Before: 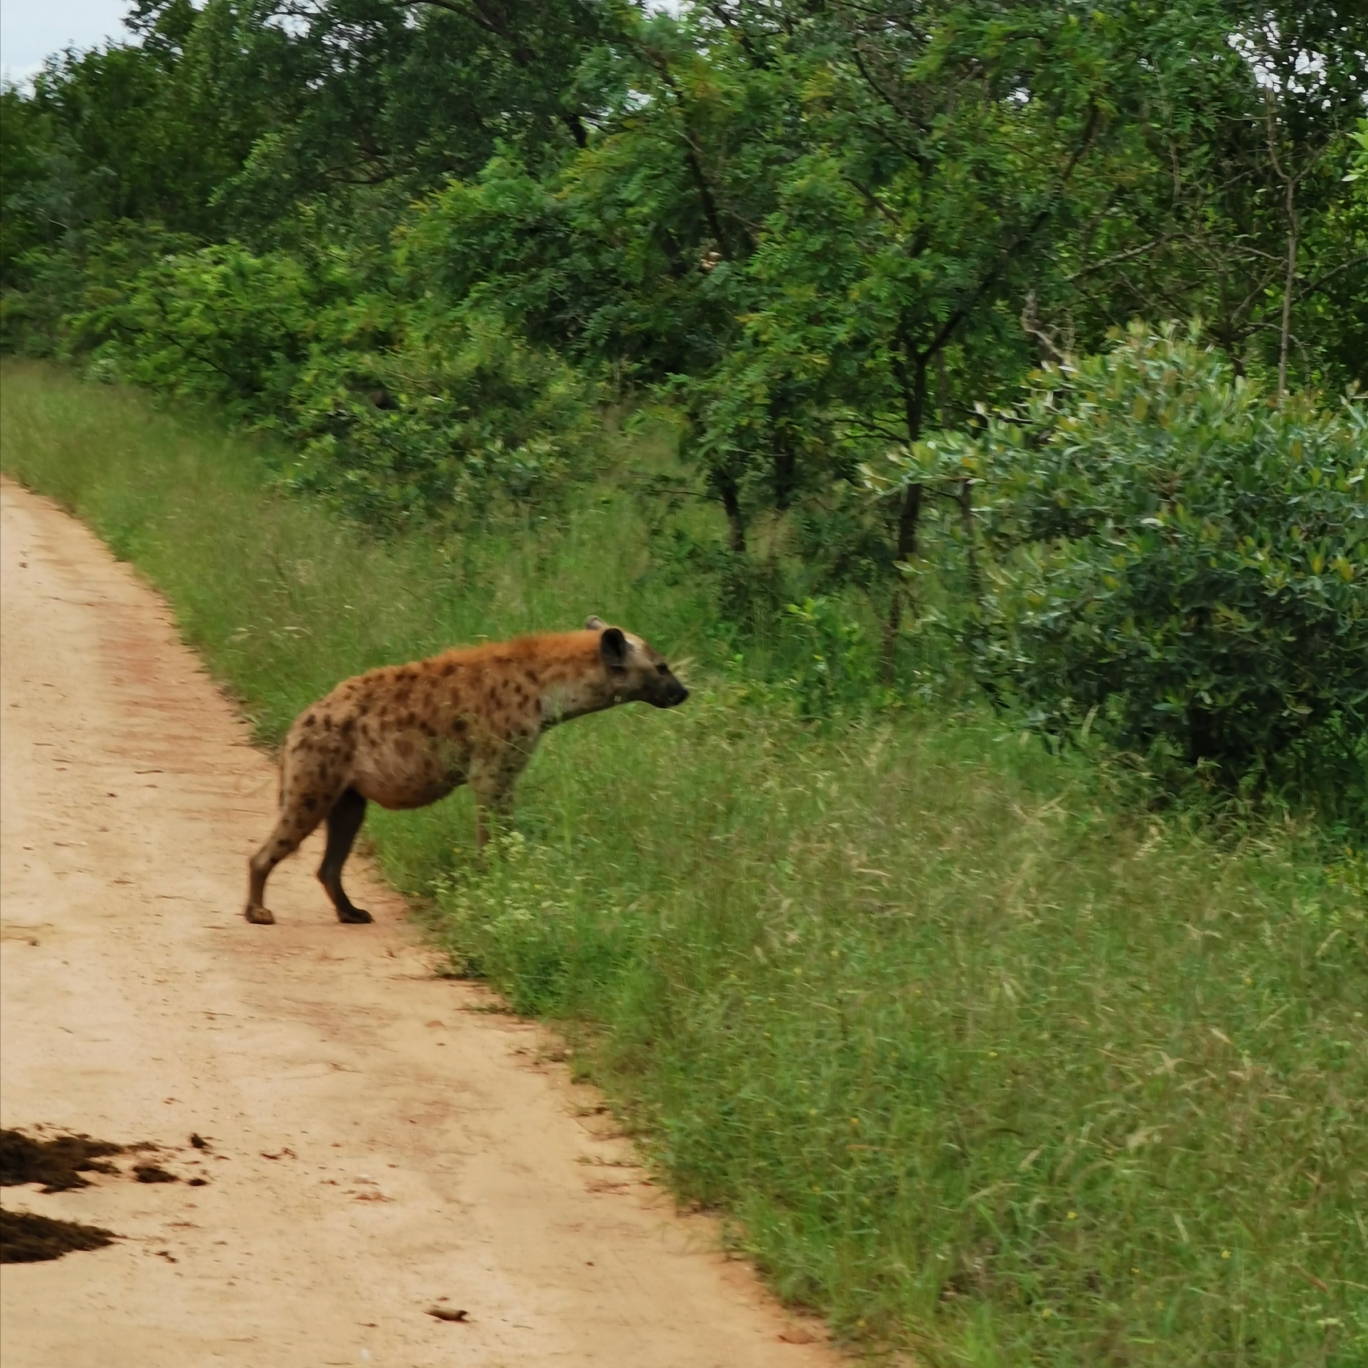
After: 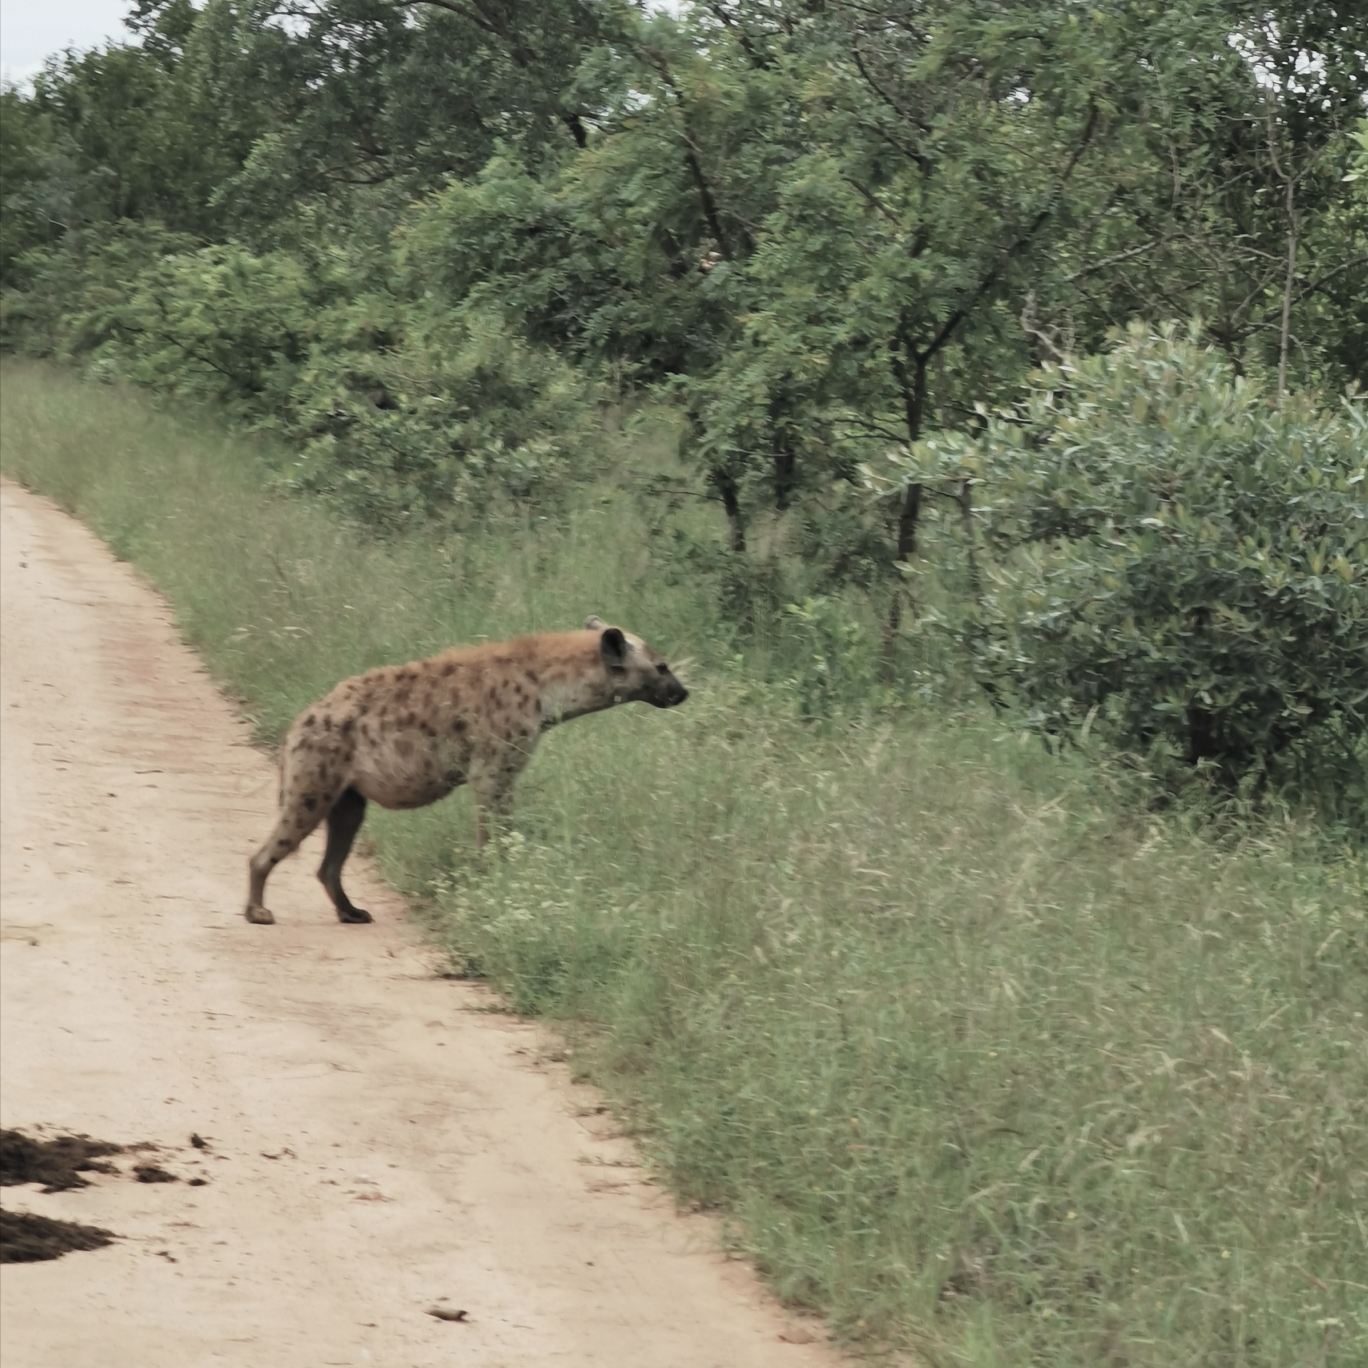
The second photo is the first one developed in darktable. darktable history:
contrast brightness saturation: brightness 0.187, saturation -0.513
